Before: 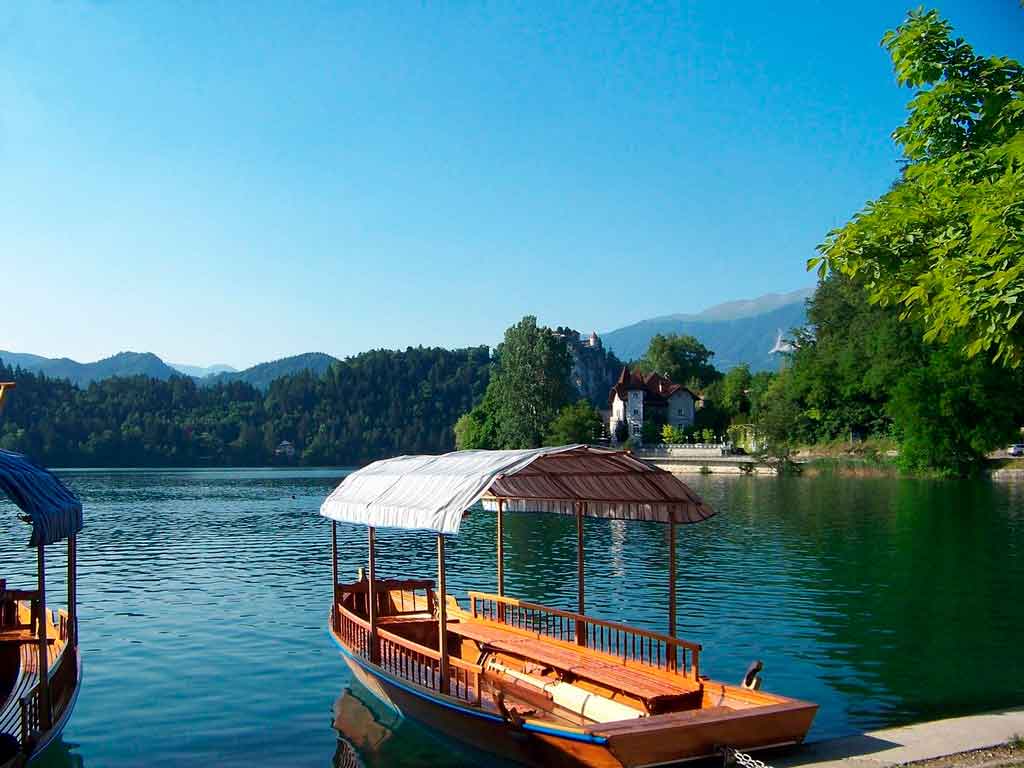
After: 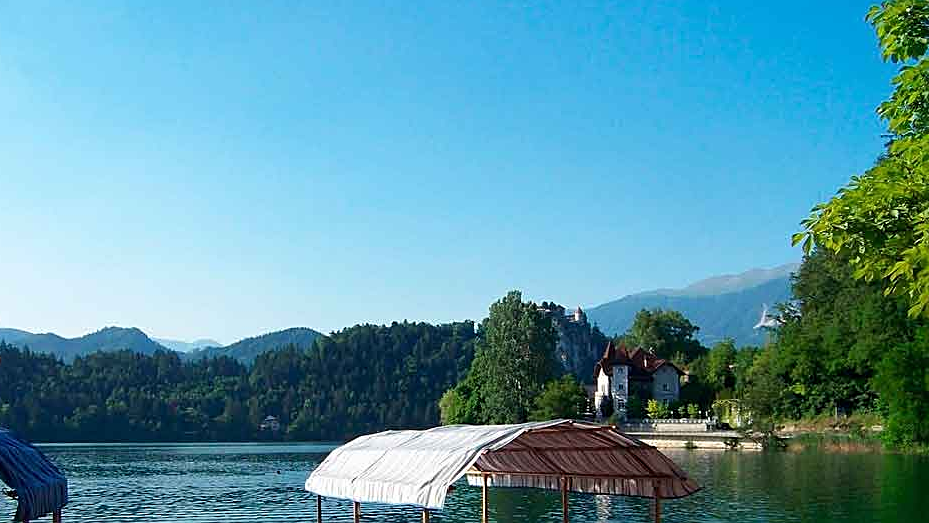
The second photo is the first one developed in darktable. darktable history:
crop: left 1.522%, top 3.359%, right 7.694%, bottom 28.448%
tone equalizer: on, module defaults
sharpen: on, module defaults
